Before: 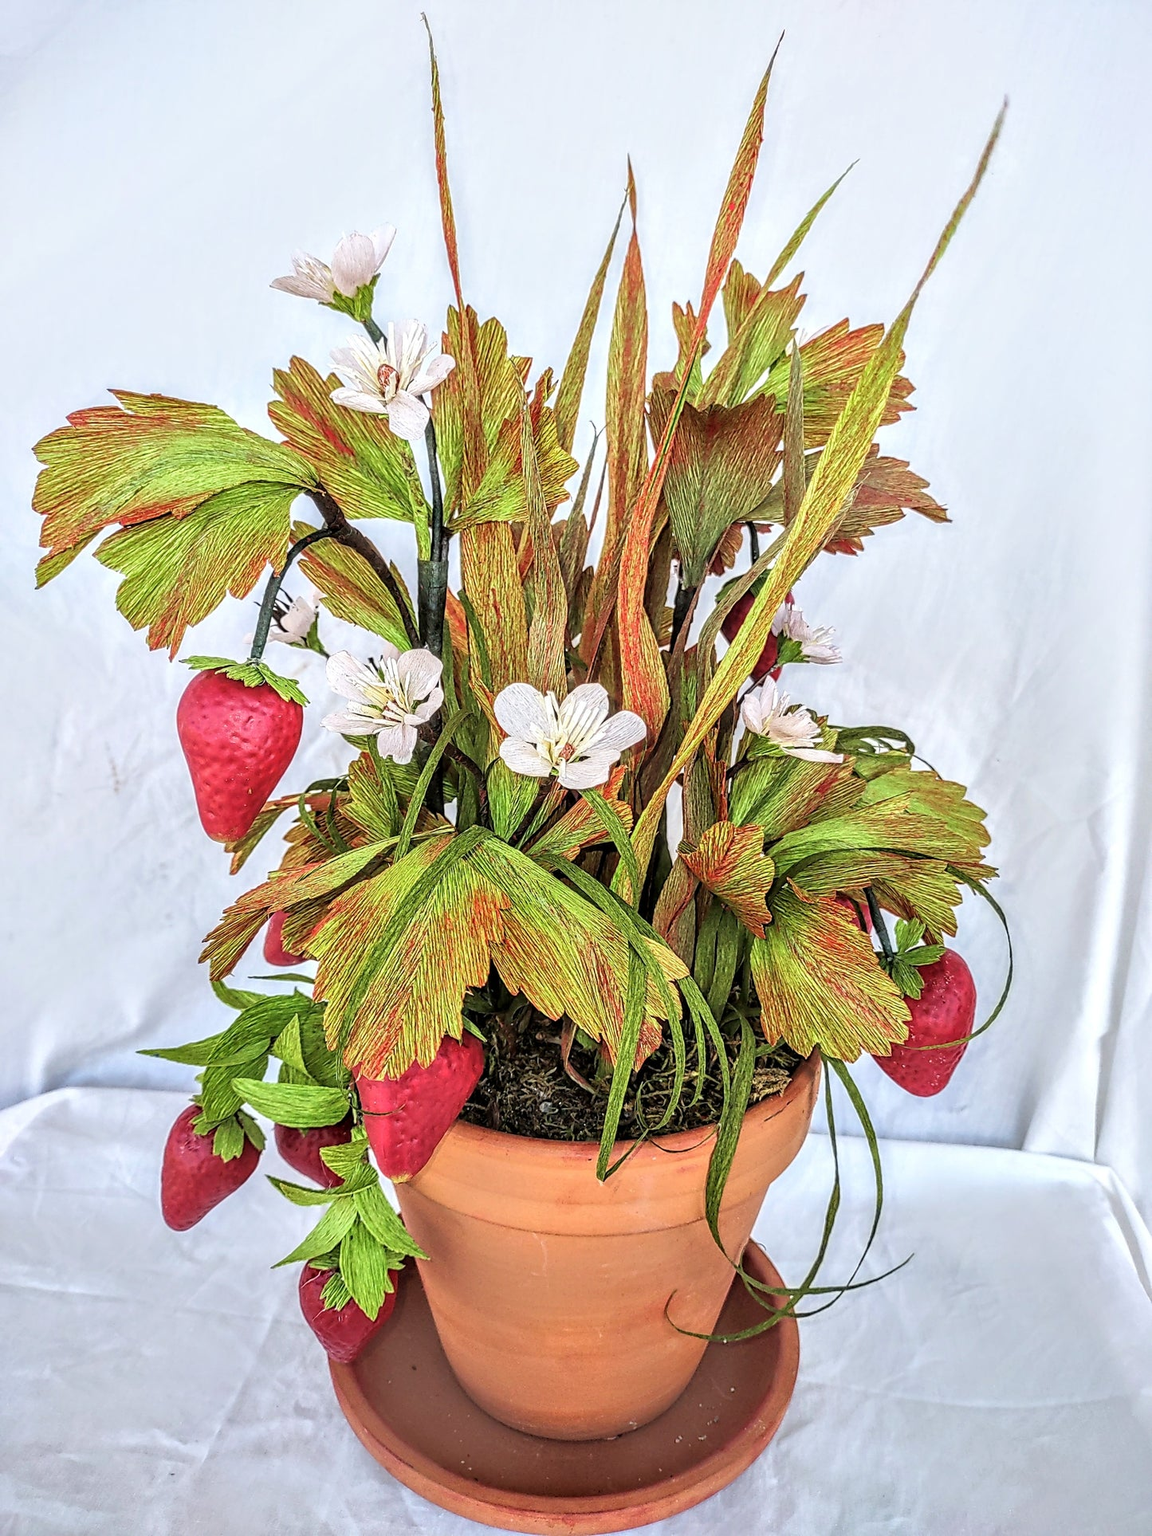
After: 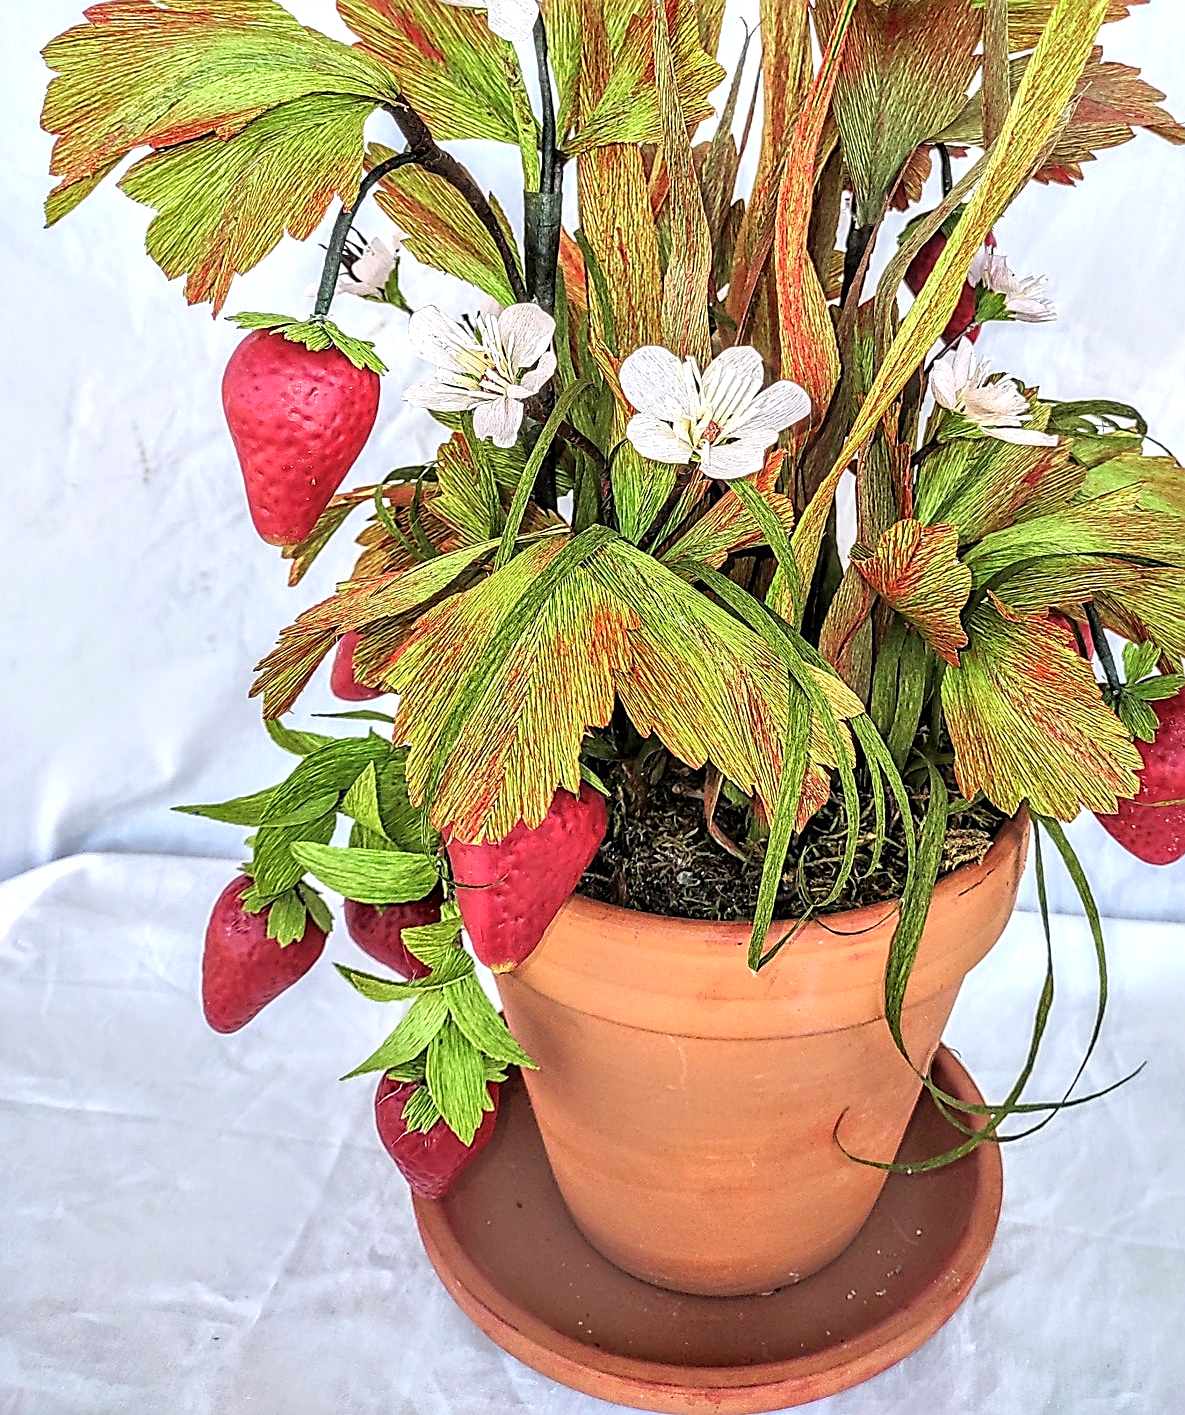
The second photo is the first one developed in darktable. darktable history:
crop: top 26.531%, right 17.959%
exposure: exposure 0.197 EV, compensate highlight preservation false
sharpen: on, module defaults
